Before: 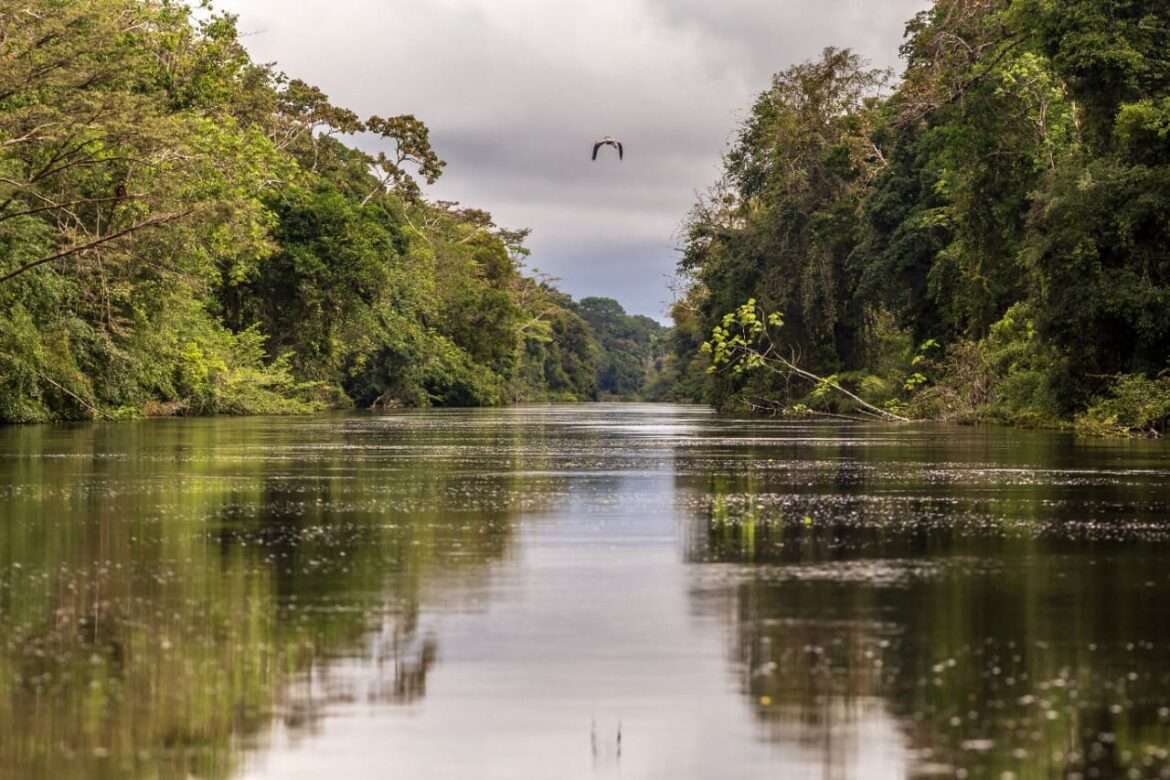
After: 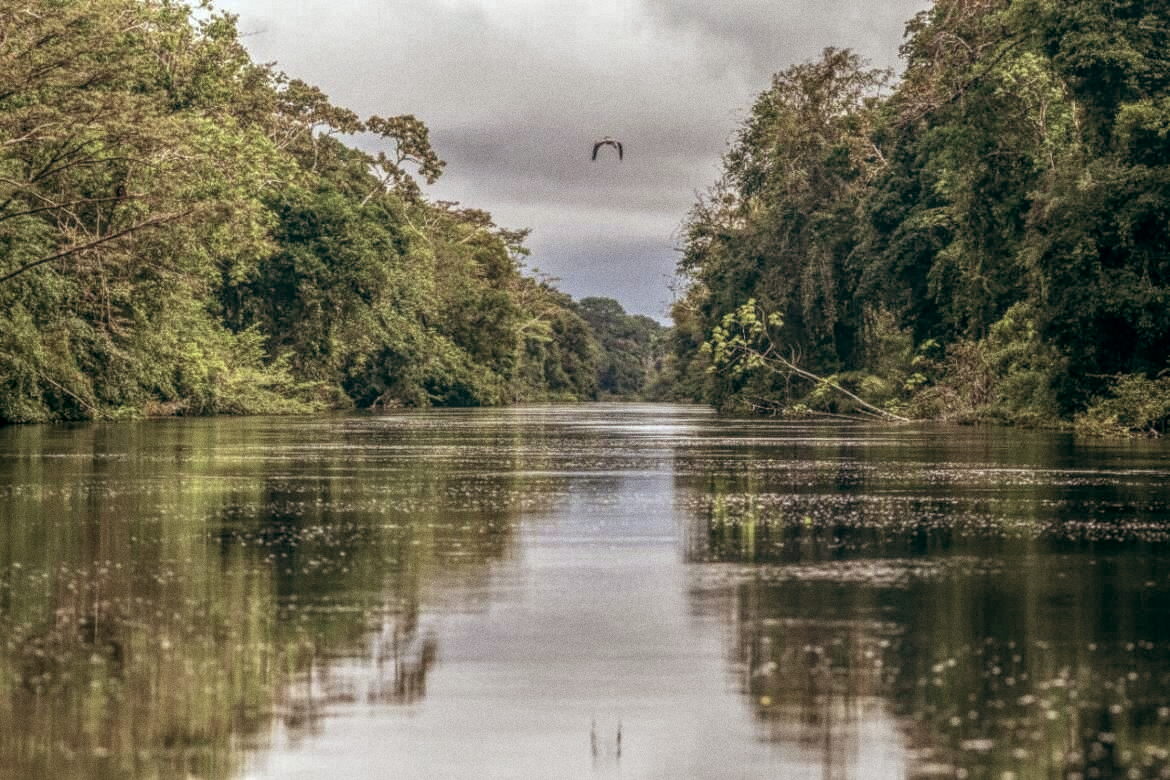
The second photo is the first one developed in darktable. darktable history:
local contrast: highlights 66%, shadows 33%, detail 166%, midtone range 0.2
color balance: lift [1, 0.994, 1.002, 1.006], gamma [0.957, 1.081, 1.016, 0.919], gain [0.97, 0.972, 1.01, 1.028], input saturation 91.06%, output saturation 79.8%
grain: coarseness 0.09 ISO
